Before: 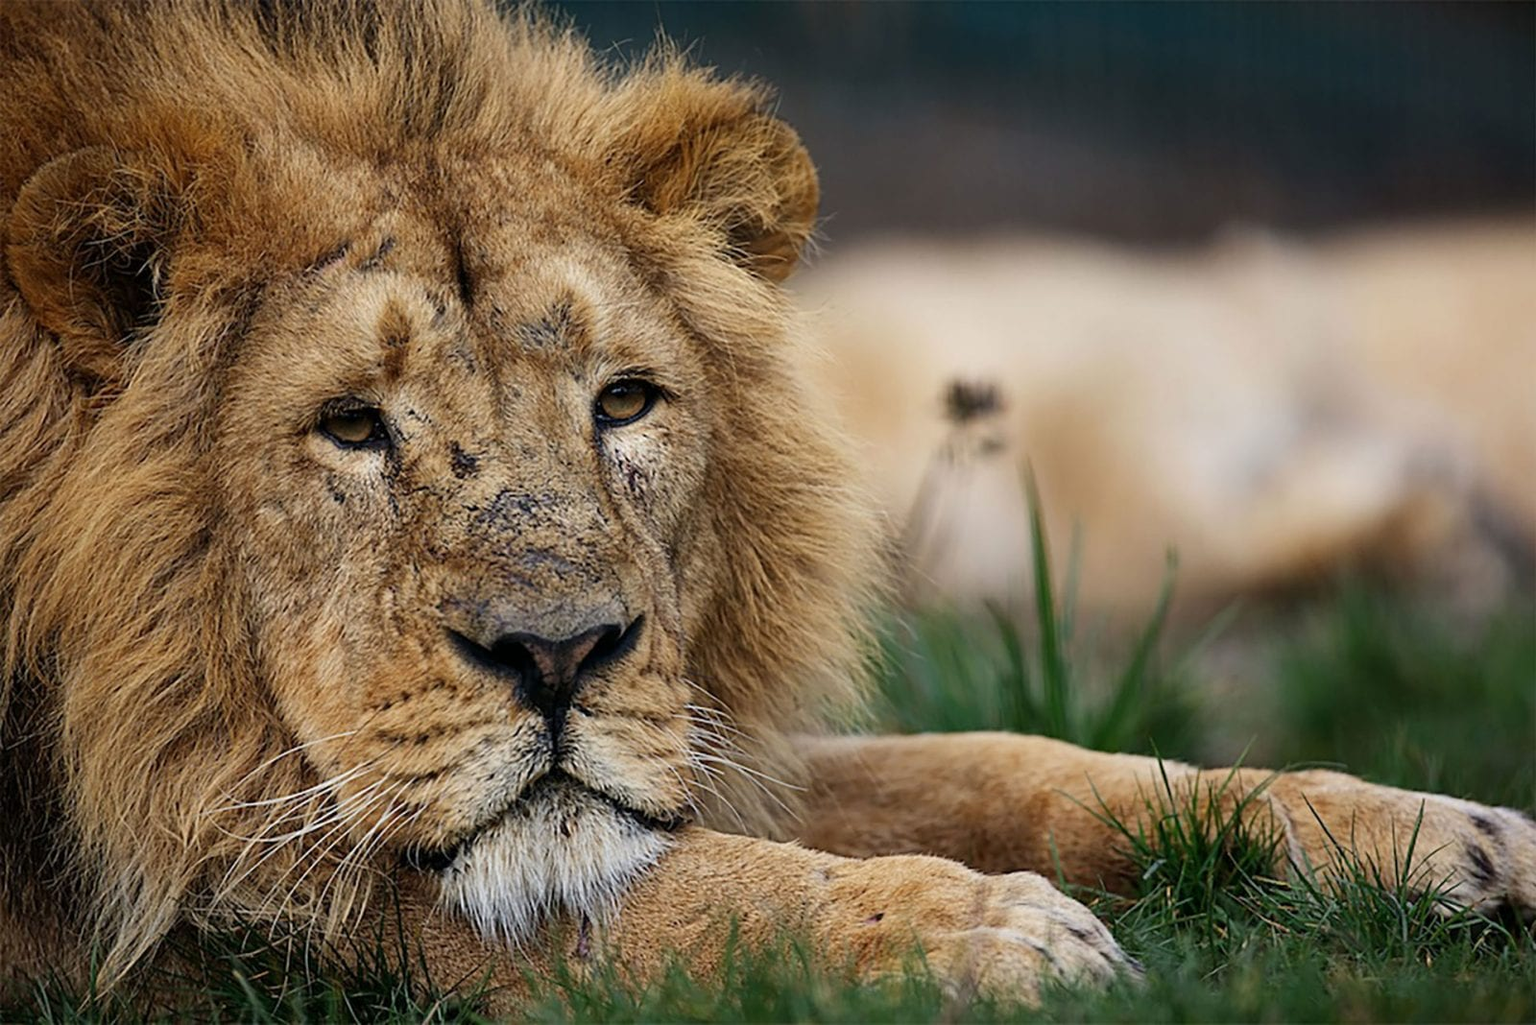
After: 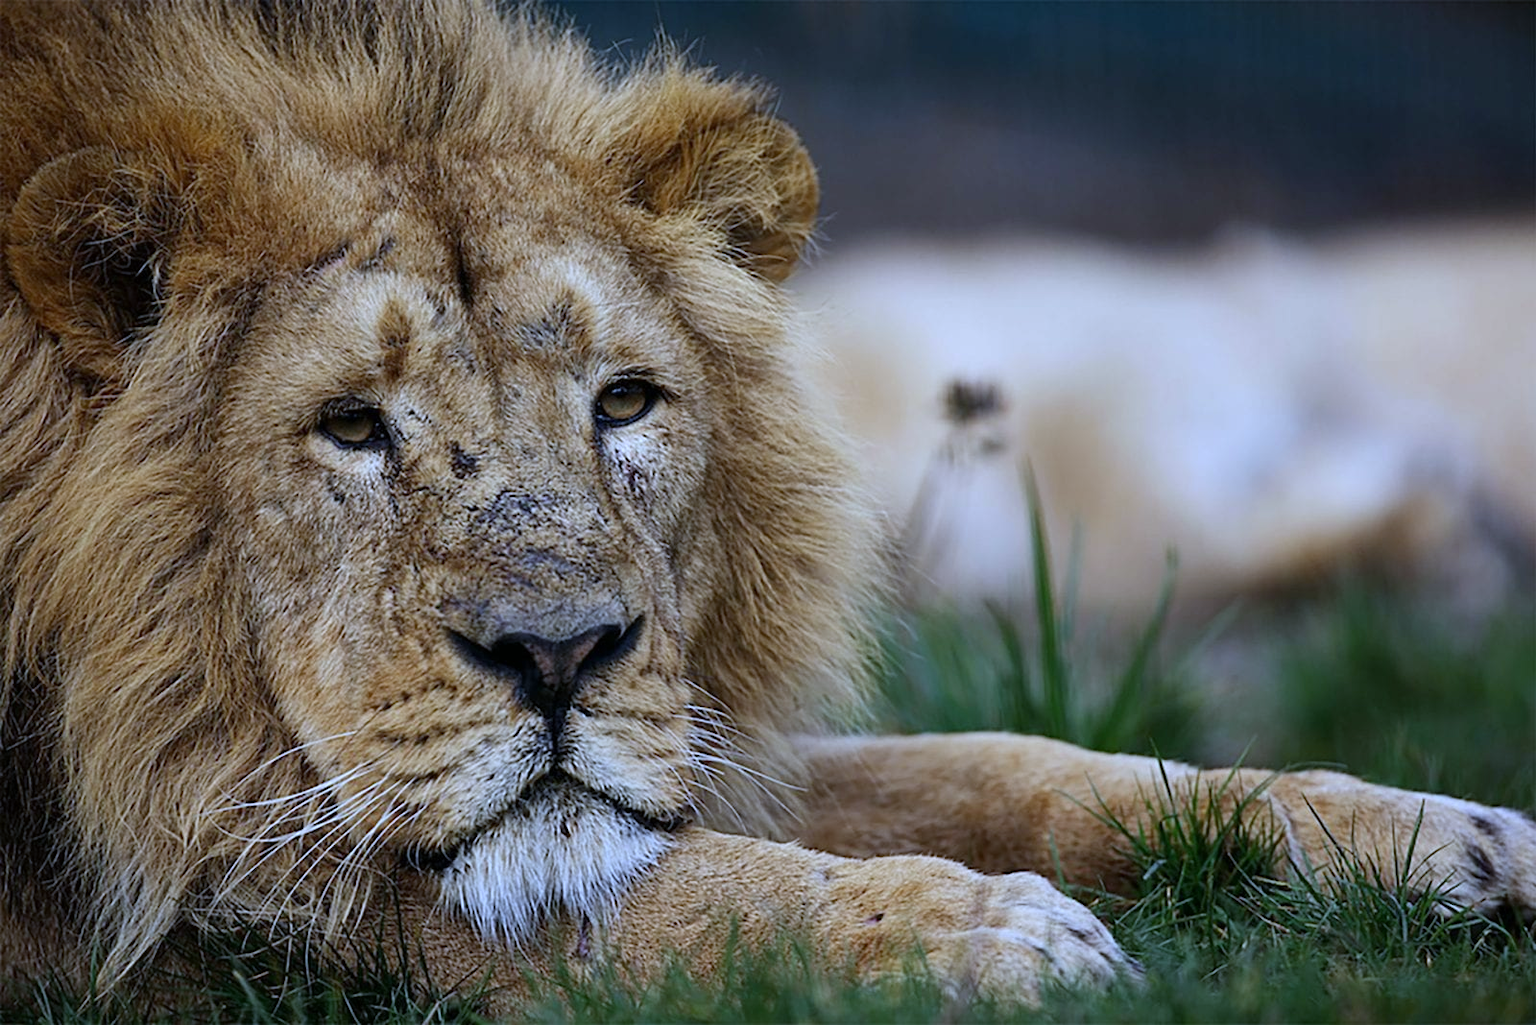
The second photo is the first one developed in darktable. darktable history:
white balance: red 0.871, blue 1.249
